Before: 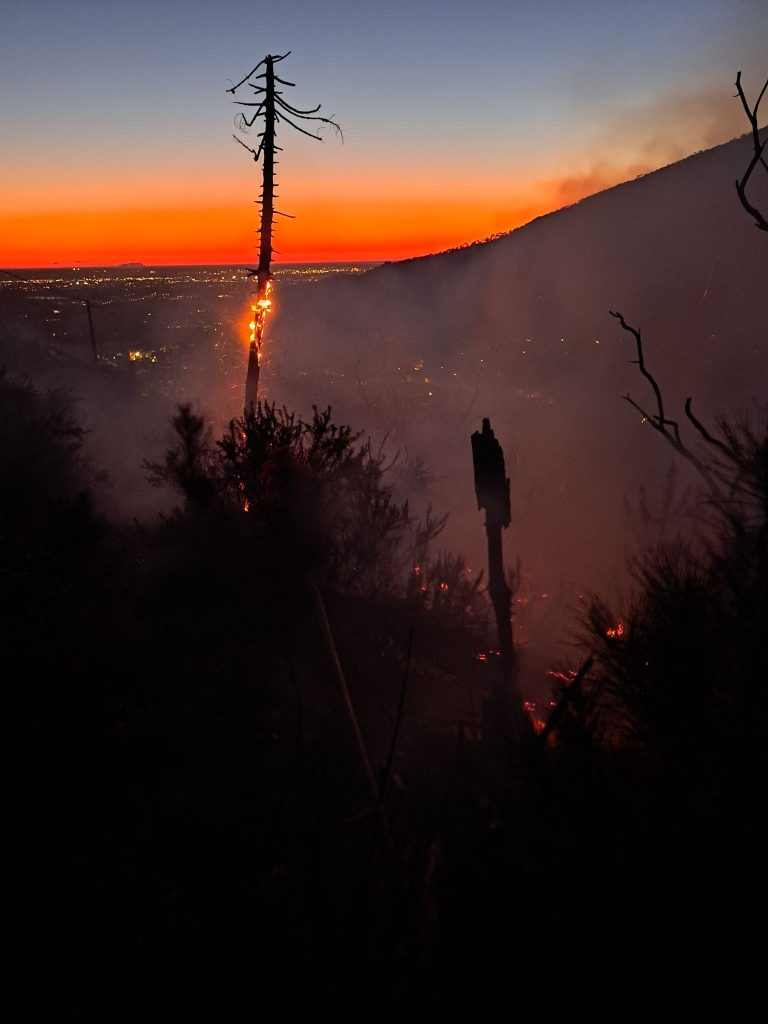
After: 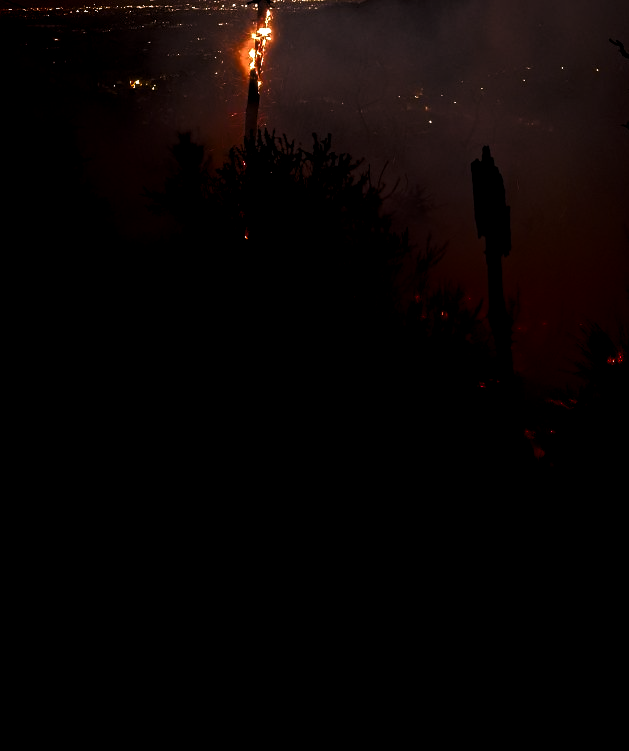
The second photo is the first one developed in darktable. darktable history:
local contrast: detail 130%
shadows and highlights: shadows -69.36, highlights 36.78, highlights color adjustment 31.82%, soften with gaussian
exposure: black level correction 0.001, exposure 0.499 EV, compensate highlight preservation false
color zones: curves: ch1 [(0, 0.292) (0.001, 0.292) (0.2, 0.264) (0.4, 0.248) (0.6, 0.248) (0.8, 0.264) (0.999, 0.292) (1, 0.292)]
color balance rgb: power › chroma 0.238%, power › hue 61.21°, perceptual saturation grading › global saturation 0.884%, perceptual saturation grading › mid-tones 11.794%, contrast 4.765%
levels: black 3.78%, levels [0.129, 0.519, 0.867]
crop: top 26.63%, right 18.048%
